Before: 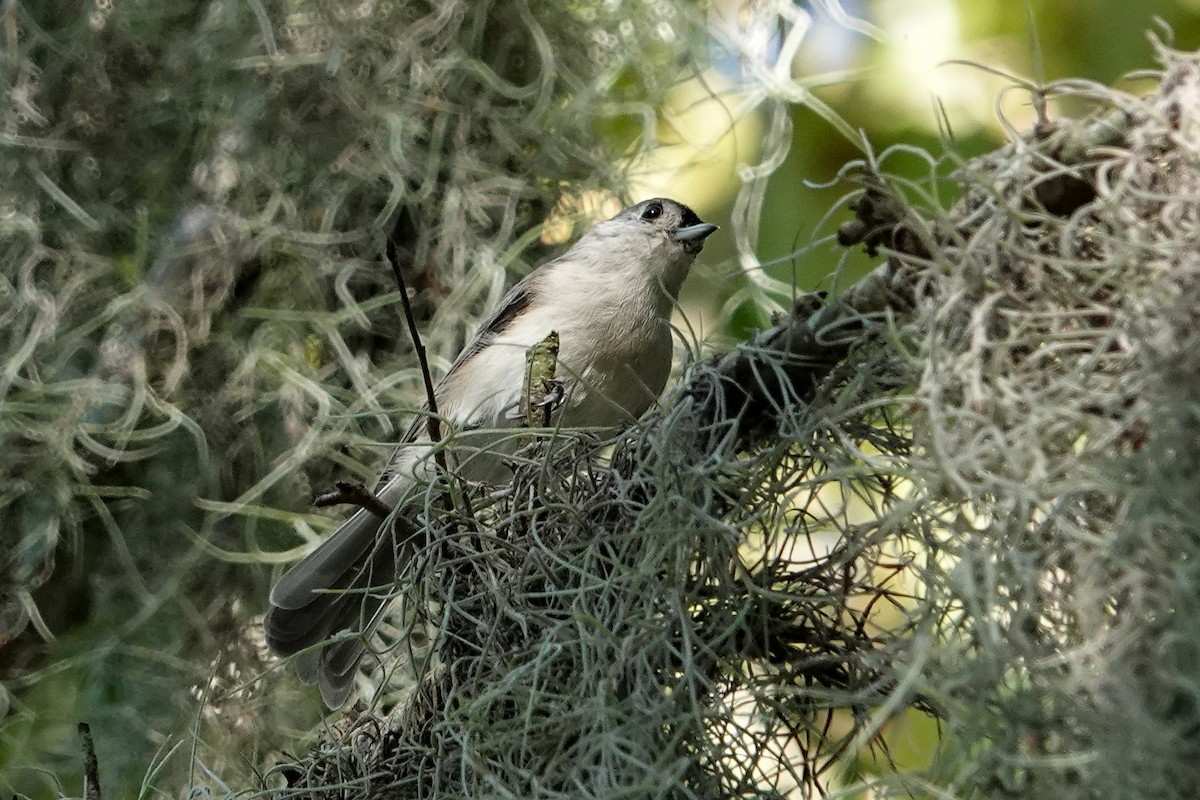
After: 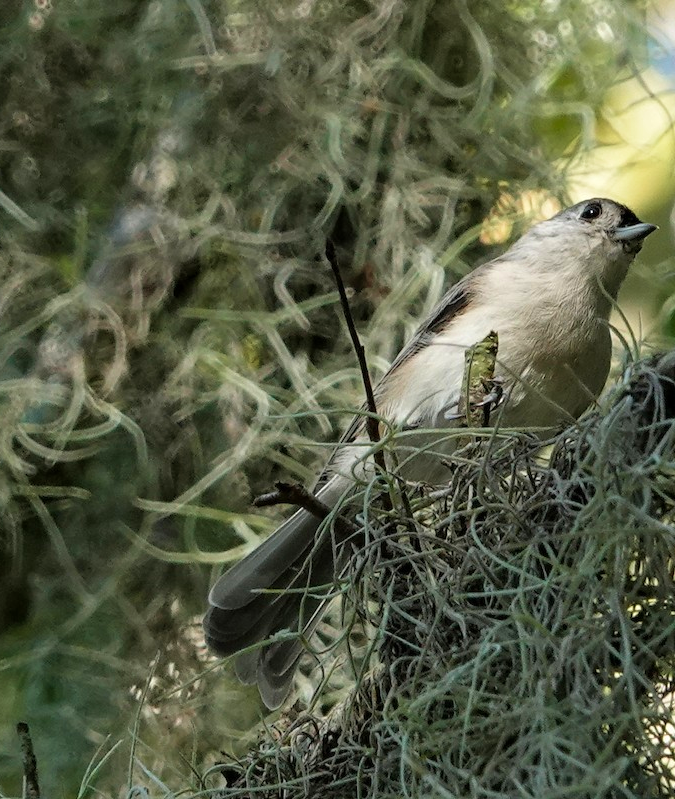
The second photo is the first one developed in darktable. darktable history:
crop: left 5.114%, right 38.589%
velvia: on, module defaults
